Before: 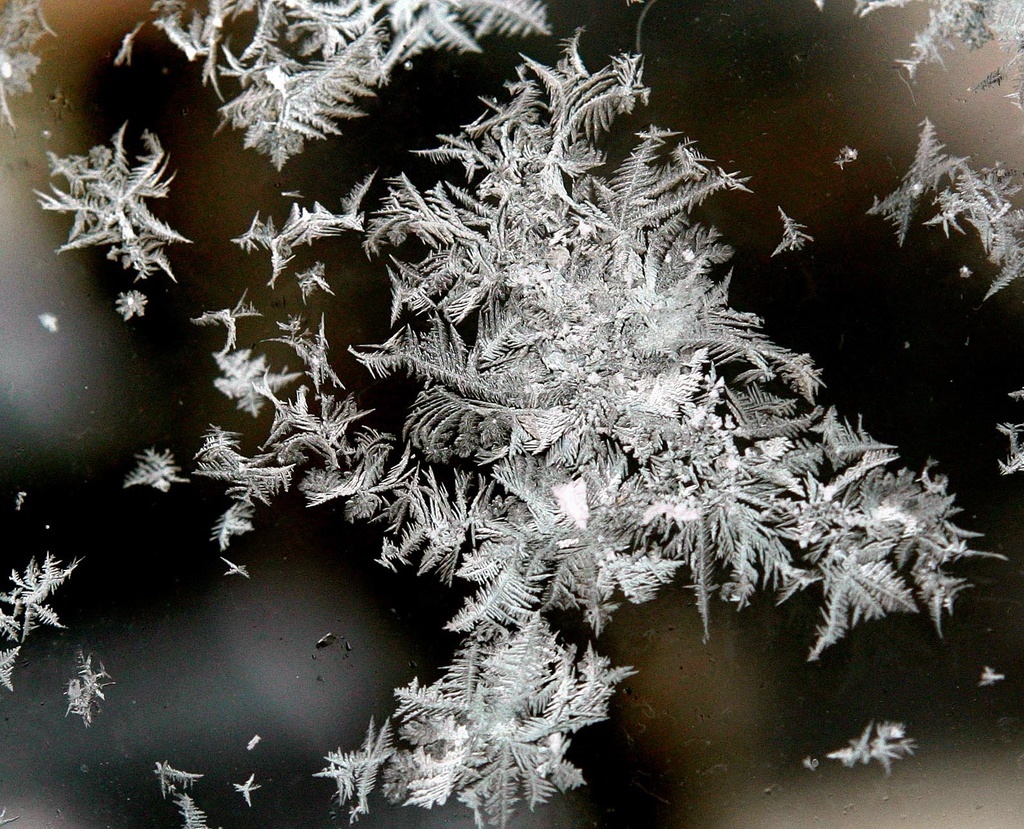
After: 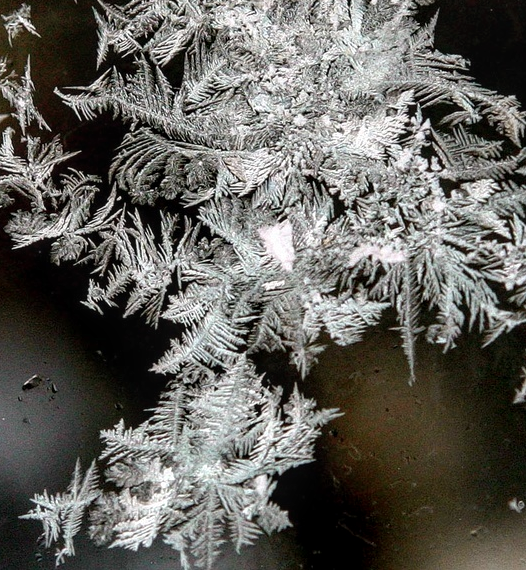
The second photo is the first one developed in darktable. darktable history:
crop and rotate: left 28.777%, top 31.14%, right 19.846%
local contrast: on, module defaults
